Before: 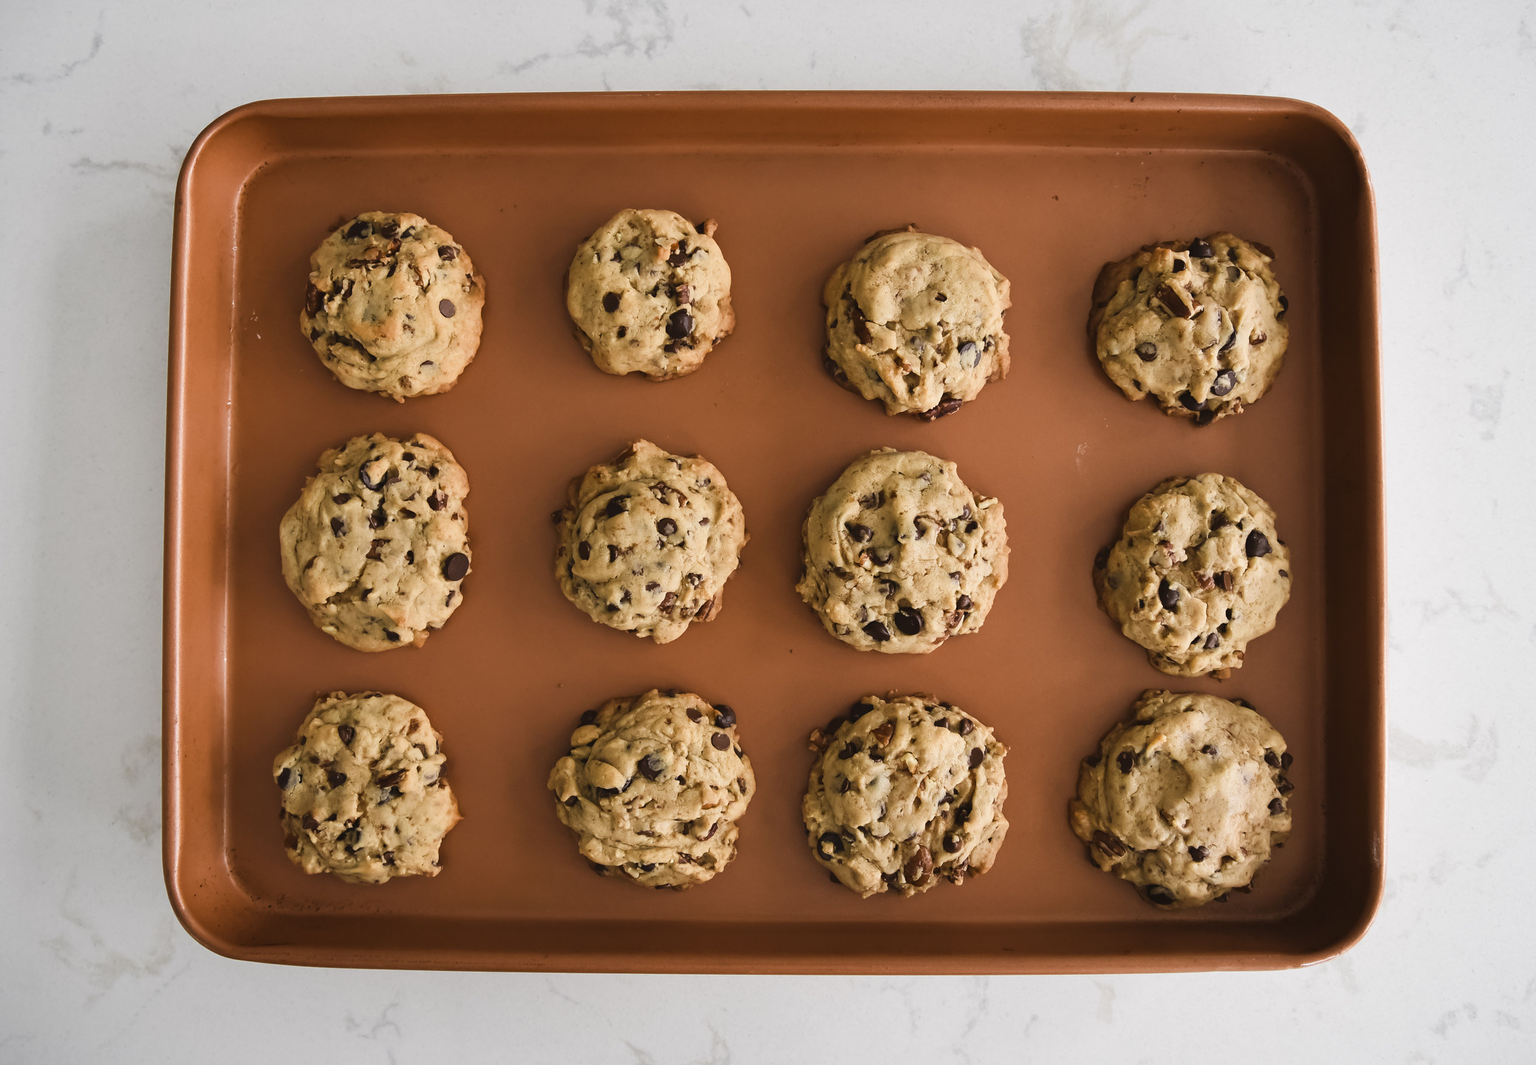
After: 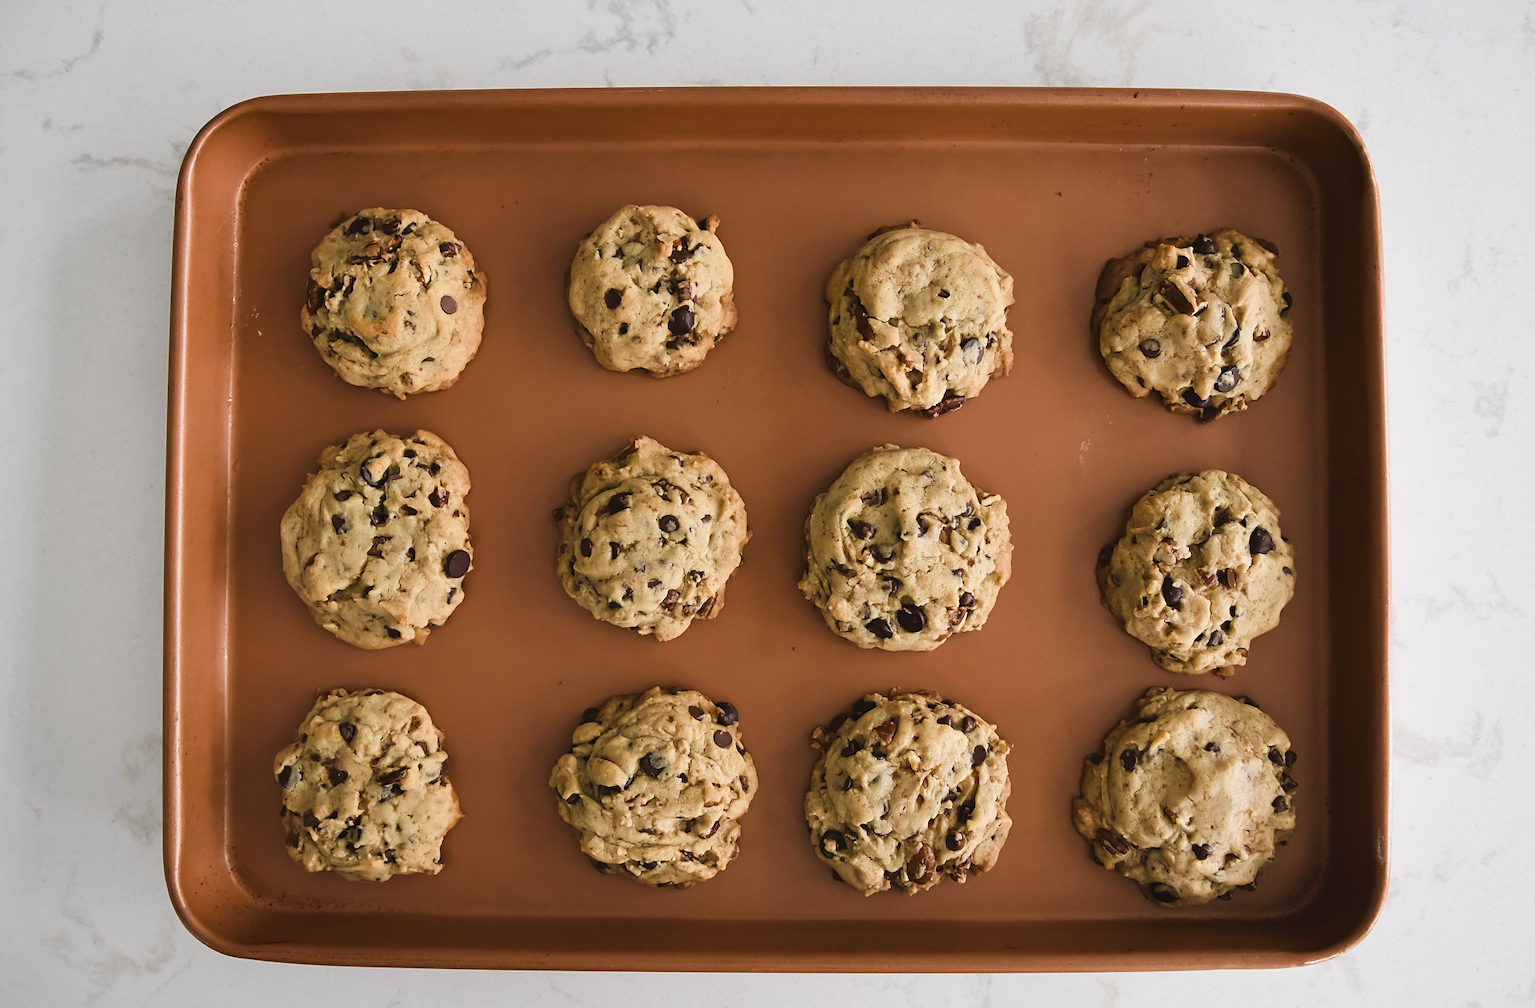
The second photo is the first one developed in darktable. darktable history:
crop: top 0.448%, right 0.264%, bottom 5.045%
sharpen: amount 0.2
